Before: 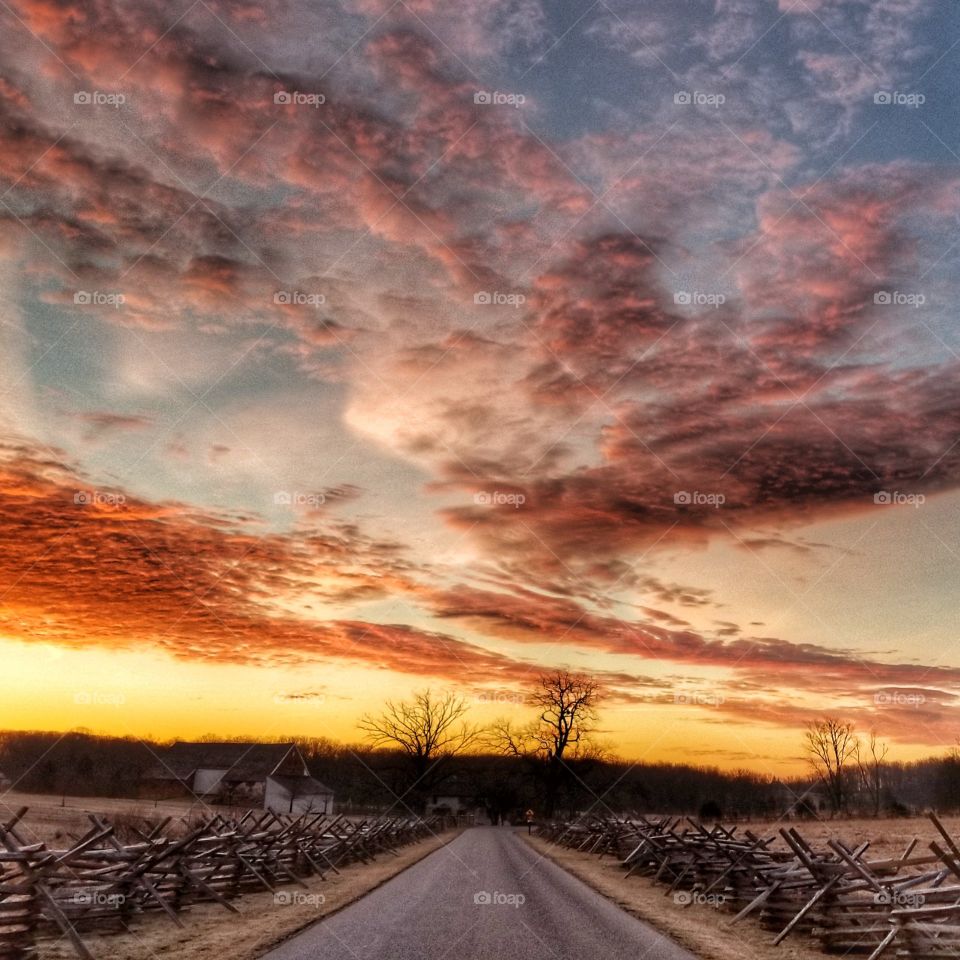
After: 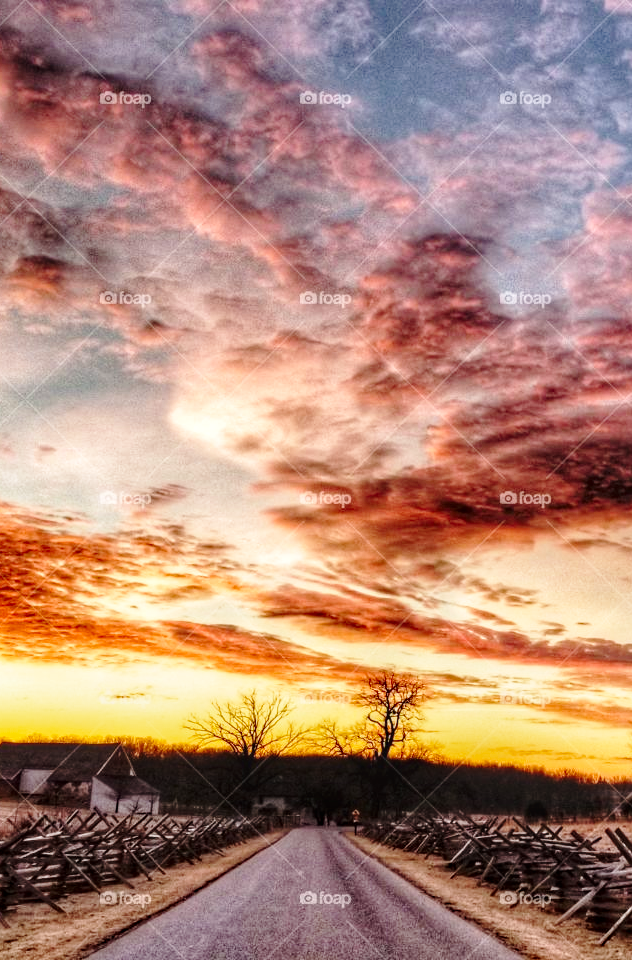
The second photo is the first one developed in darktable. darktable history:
base curve: curves: ch0 [(0, 0) (0.028, 0.03) (0.121, 0.232) (0.46, 0.748) (0.859, 0.968) (1, 1)], preserve colors none
local contrast: on, module defaults
crop and rotate: left 18.229%, right 15.85%
haze removal: adaptive false
